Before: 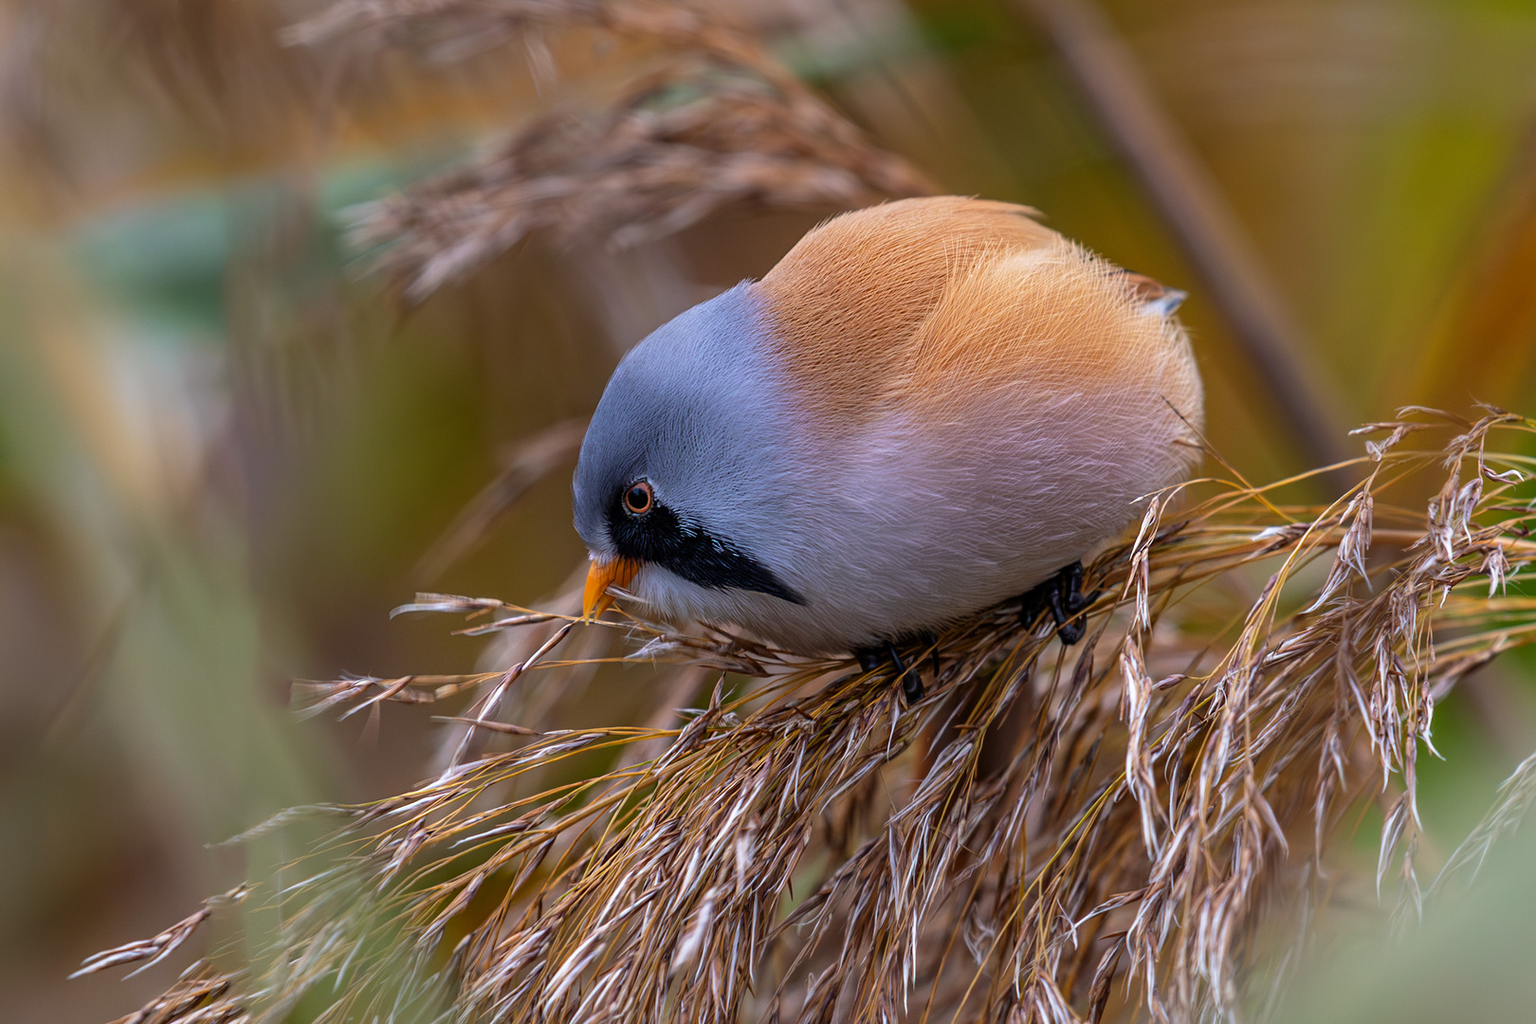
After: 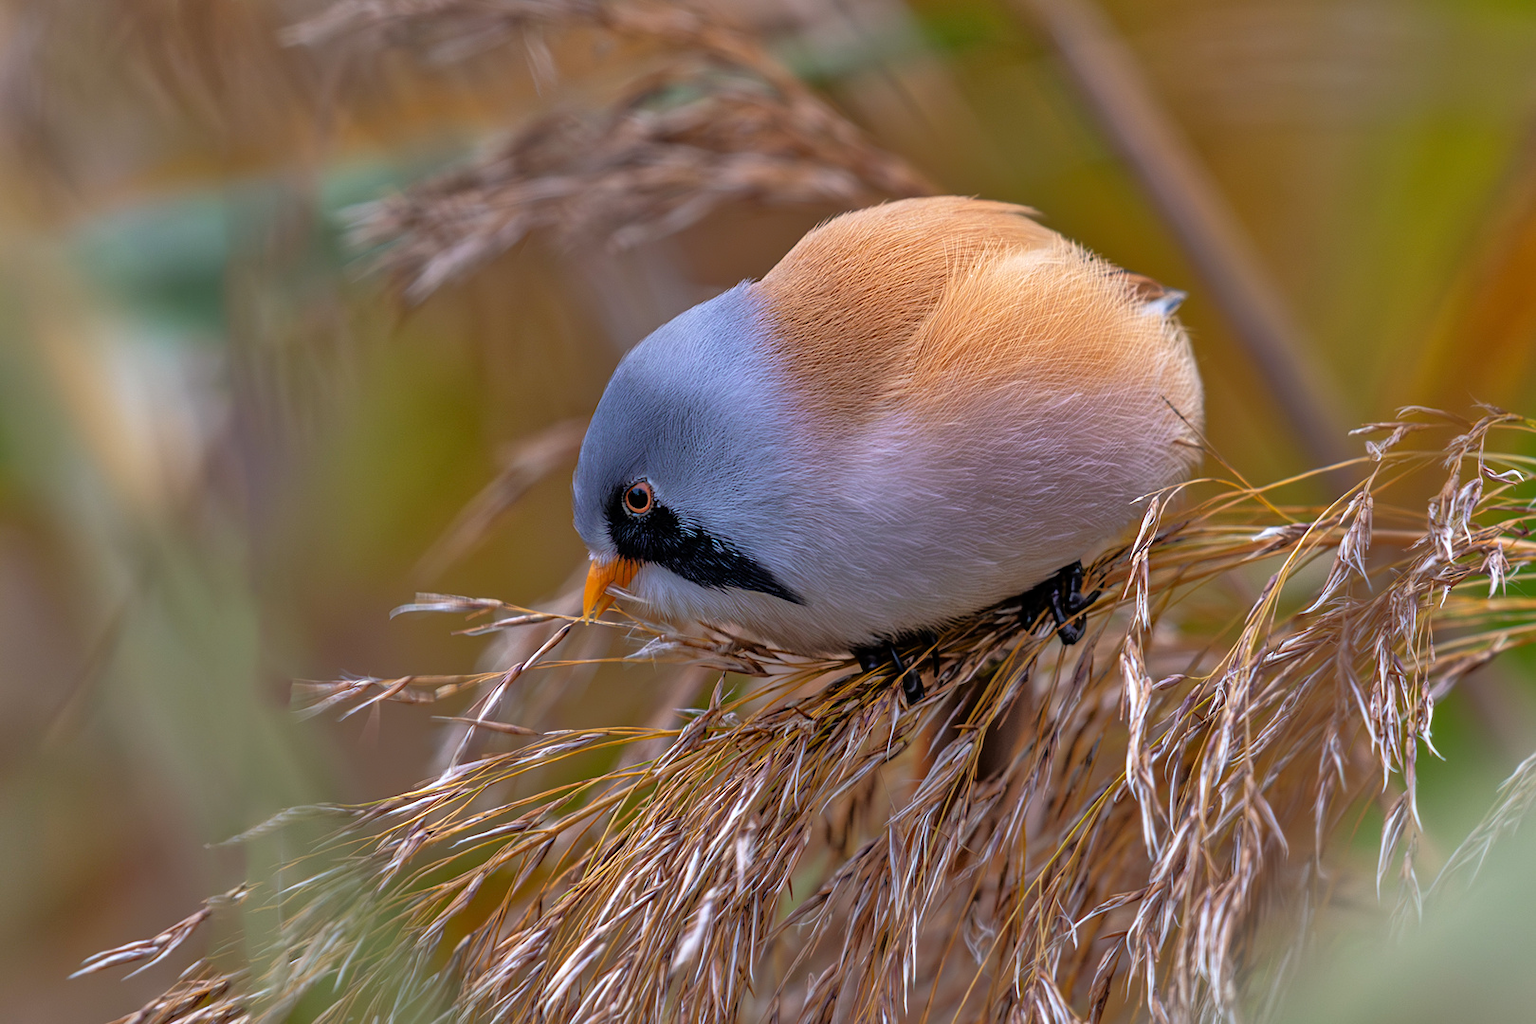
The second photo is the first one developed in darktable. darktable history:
tone equalizer: -8 EV -0.537 EV, -7 EV -0.305 EV, -6 EV -0.115 EV, -5 EV 0.443 EV, -4 EV 0.973 EV, -3 EV 0.818 EV, -2 EV -0.01 EV, -1 EV 0.143 EV, +0 EV -0.025 EV
